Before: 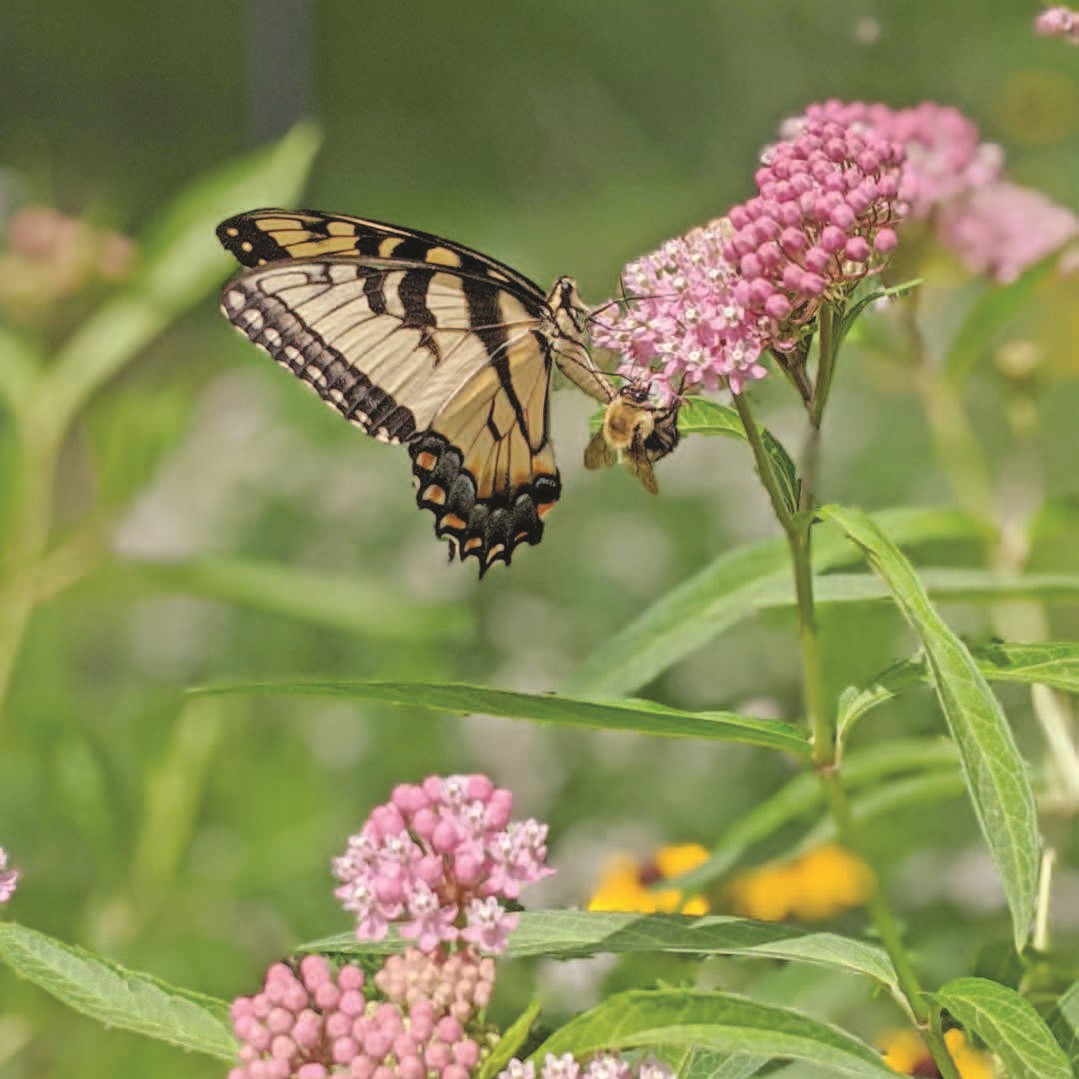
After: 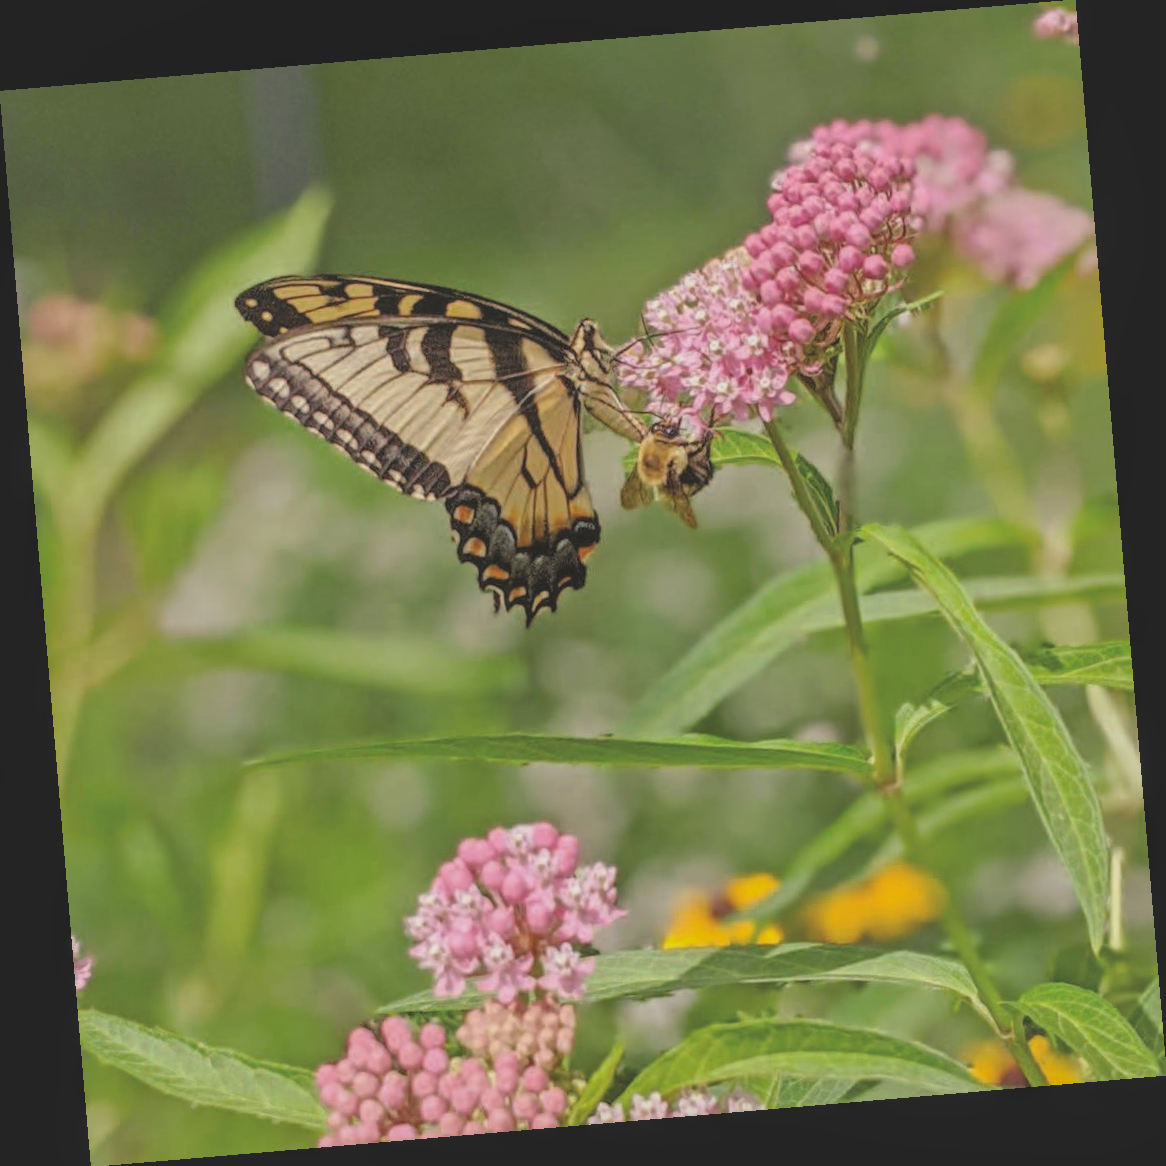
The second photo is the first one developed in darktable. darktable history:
local contrast: on, module defaults
rotate and perspective: rotation -4.86°, automatic cropping off
contrast brightness saturation: contrast -0.28
base curve: preserve colors none
